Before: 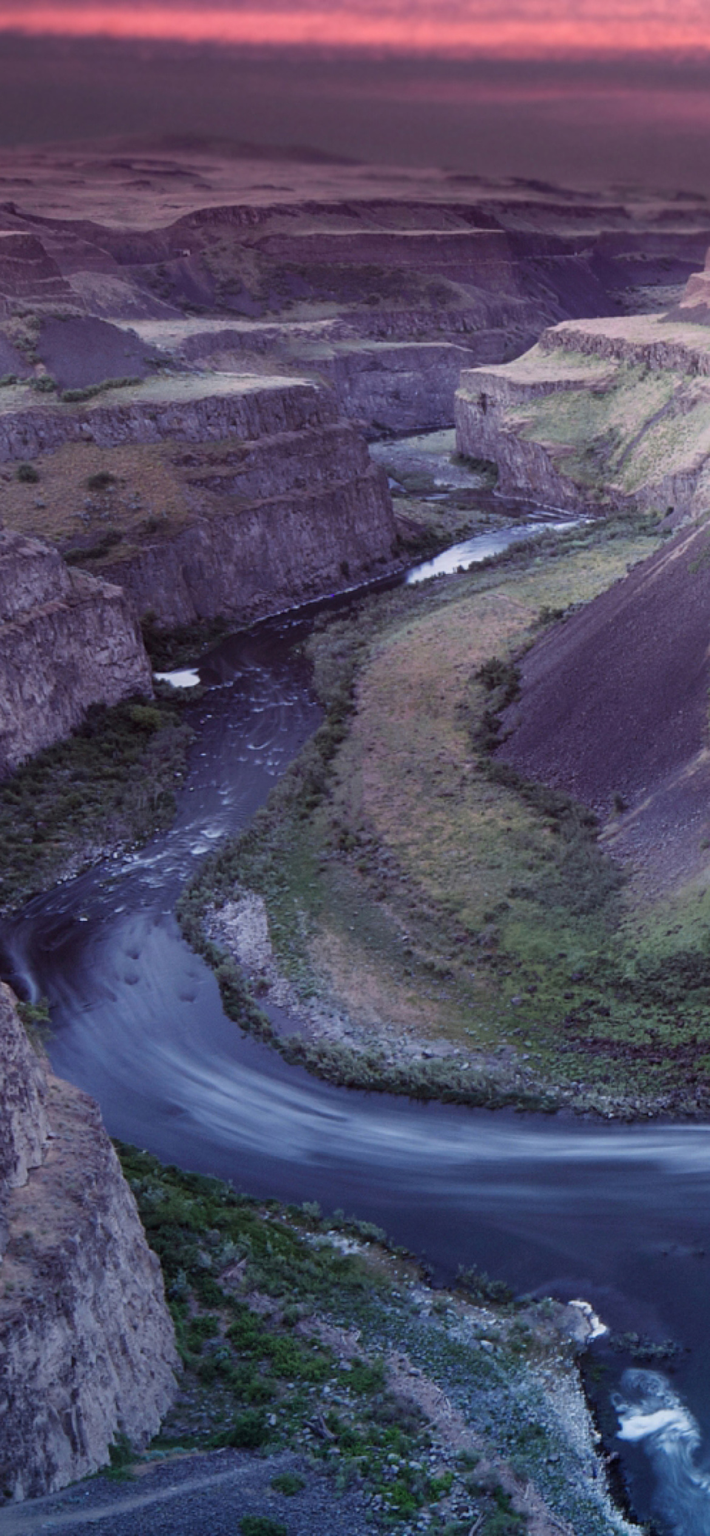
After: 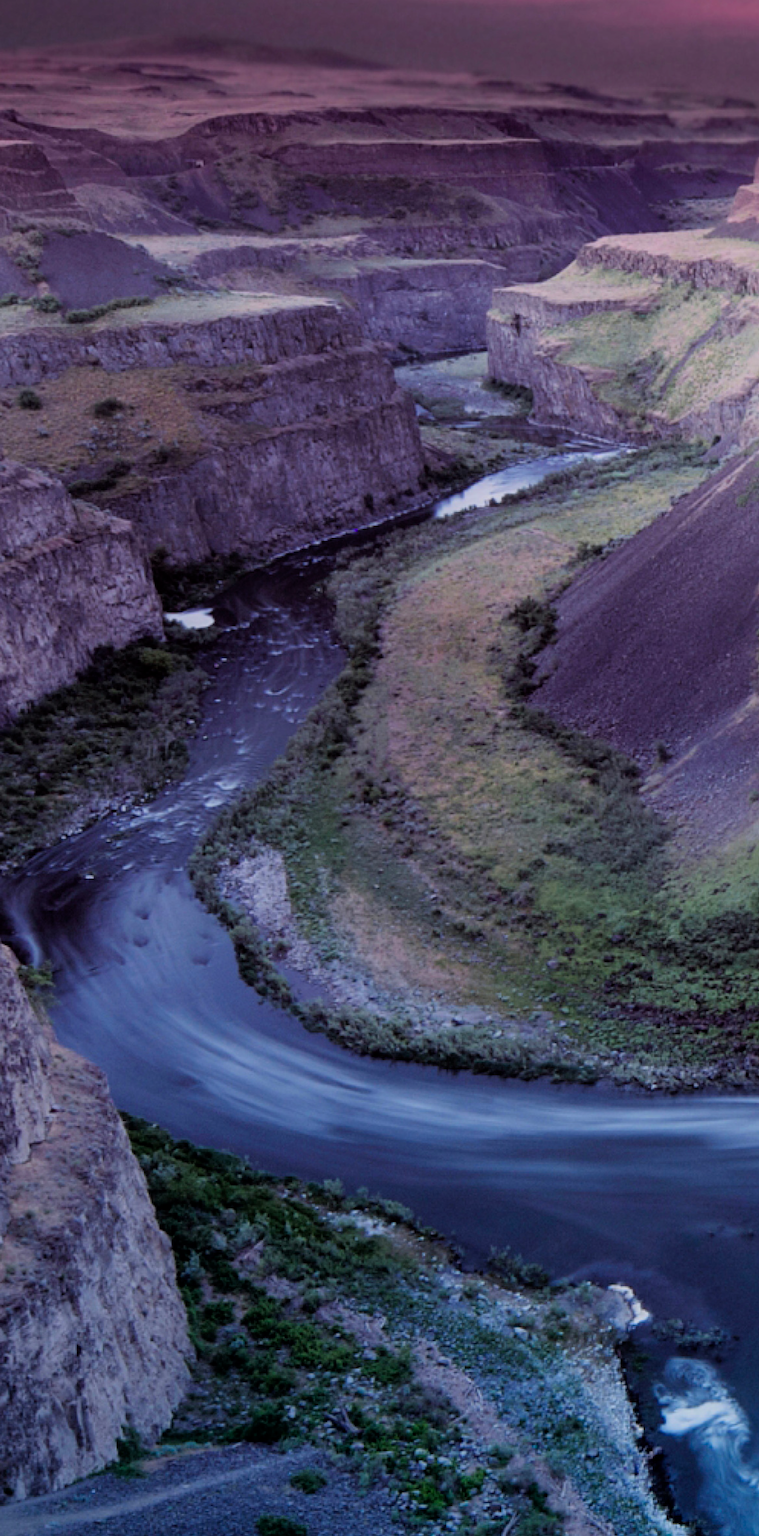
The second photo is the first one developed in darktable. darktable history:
filmic rgb: black relative exposure -7.78 EV, white relative exposure 4.42 EV, threshold 3.03 EV, target black luminance 0%, hardness 3.75, latitude 50.84%, contrast 1.072, highlights saturation mix 8.87%, shadows ↔ highlights balance -0.246%, color science v6 (2022), iterations of high-quality reconstruction 0, enable highlight reconstruction true
crop and rotate: top 6.539%
color balance rgb: shadows lift › chroma 0.742%, shadows lift › hue 112.14°, perceptual saturation grading › global saturation 30.819%
